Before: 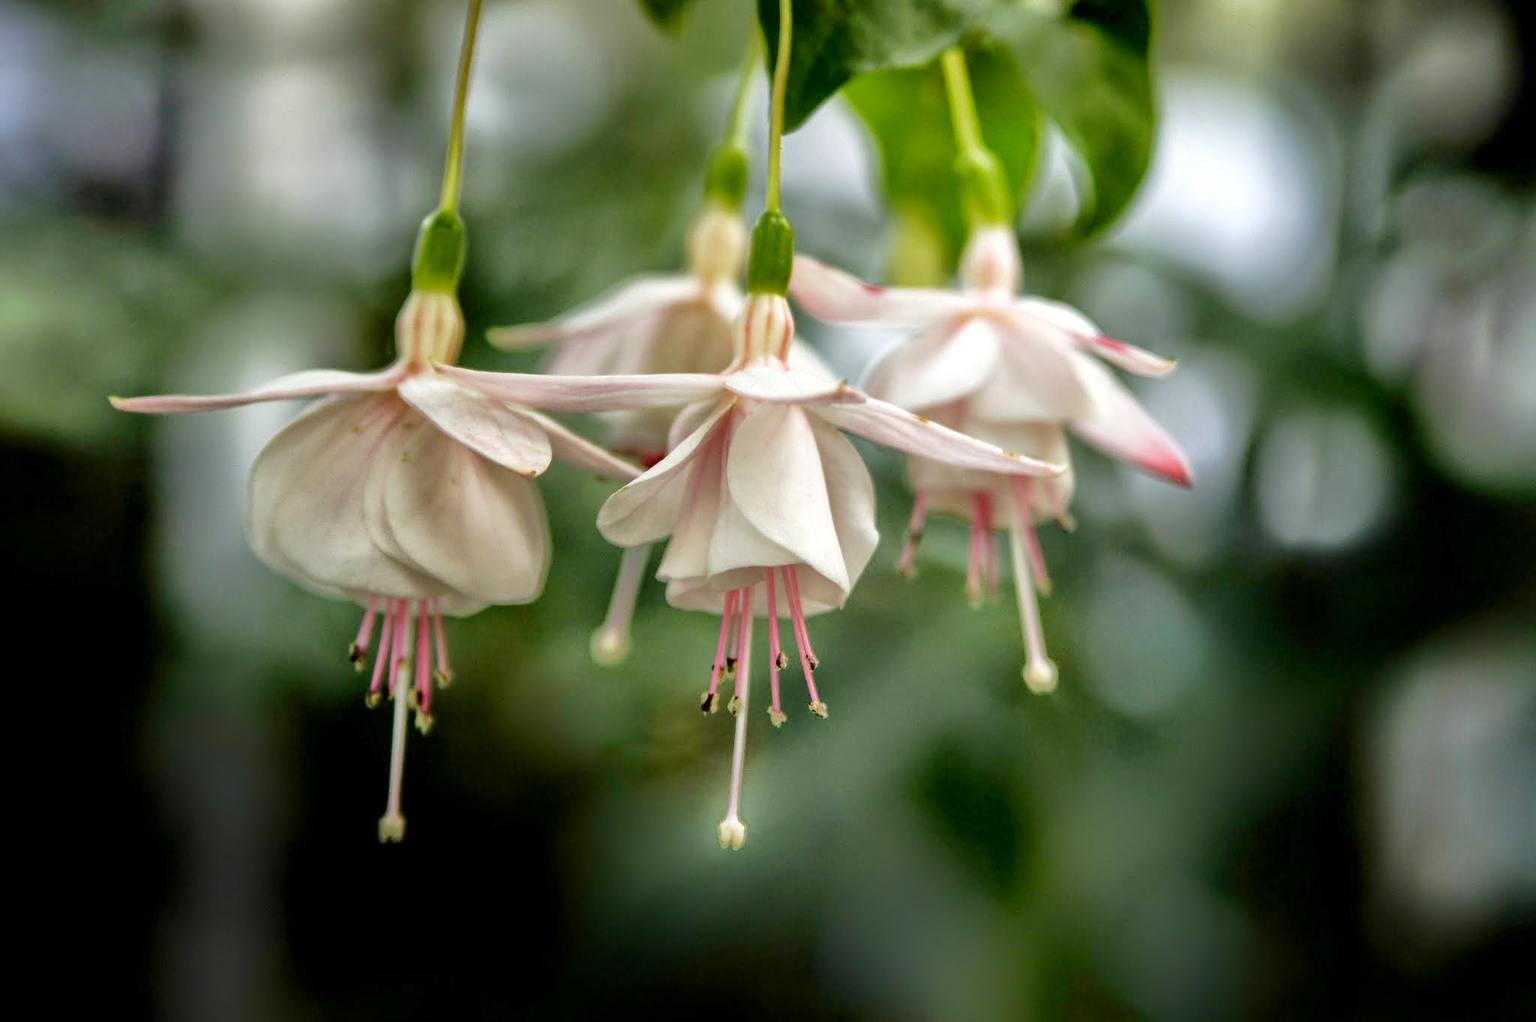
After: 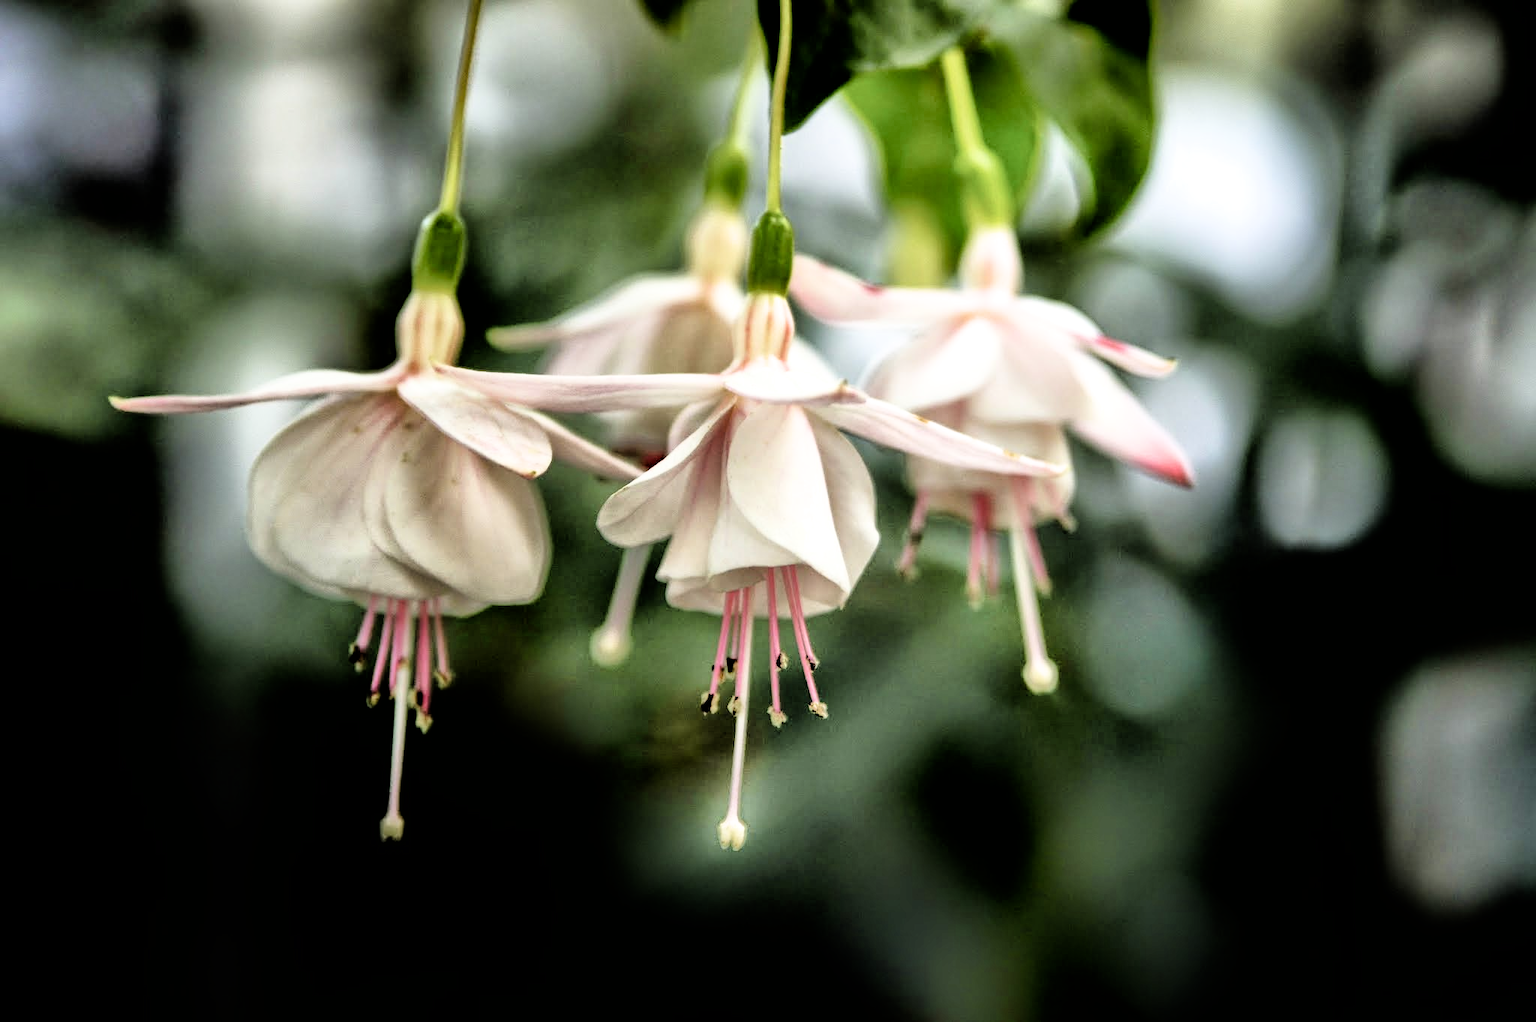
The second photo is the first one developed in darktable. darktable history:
filmic rgb: black relative exposure -3.75 EV, white relative exposure 2.4 EV, dynamic range scaling -50%, hardness 3.42, latitude 30%, contrast 1.8
